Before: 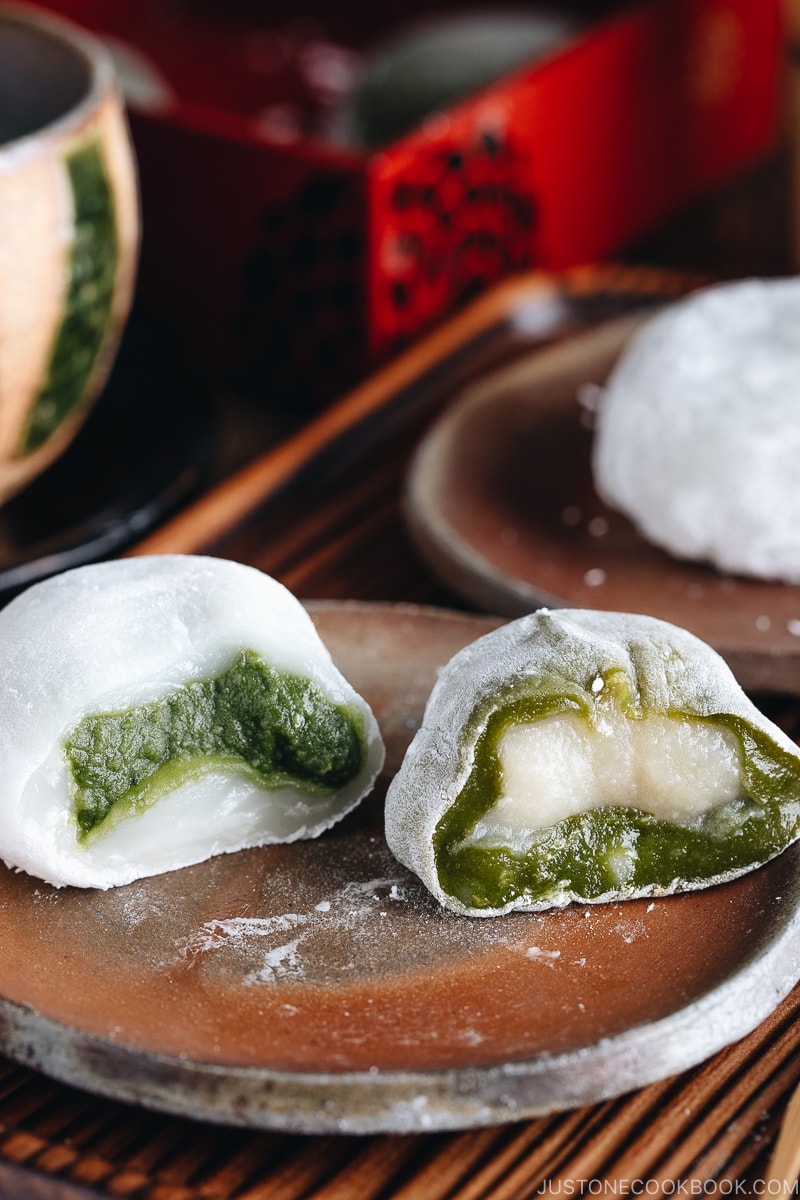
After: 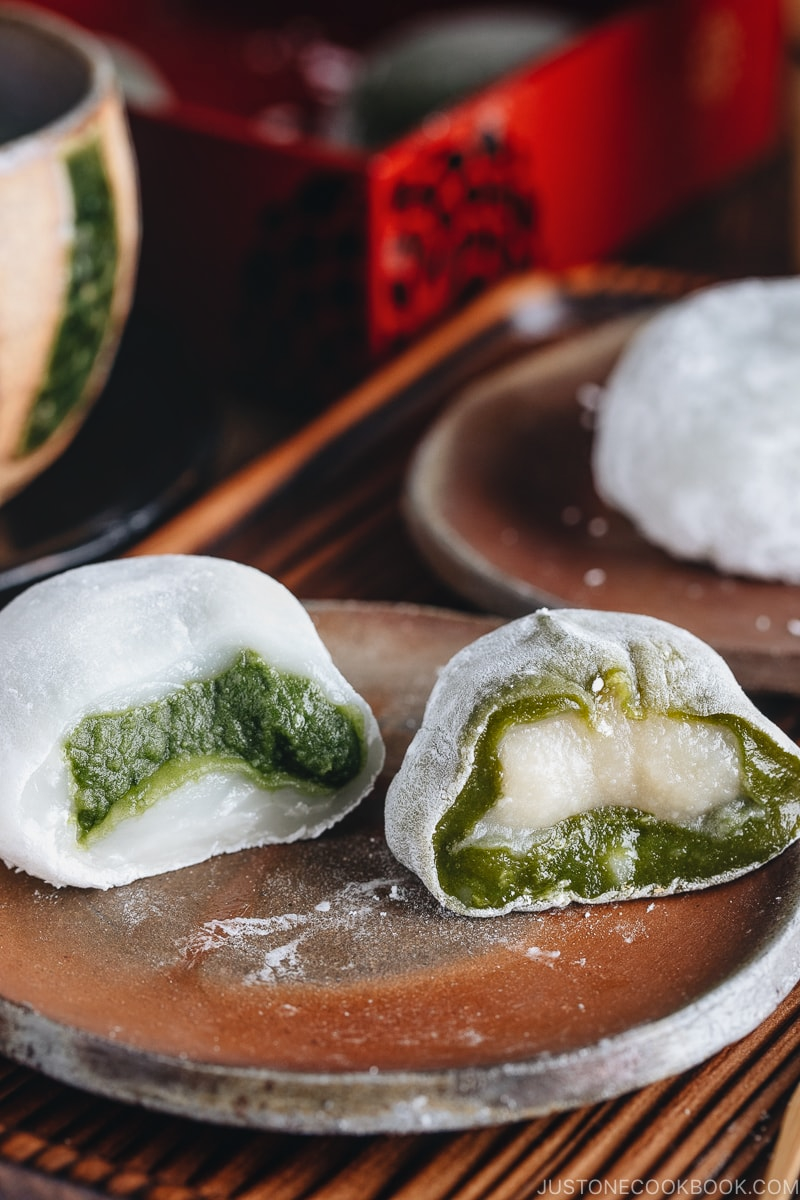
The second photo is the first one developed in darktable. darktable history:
local contrast: detail 109%
